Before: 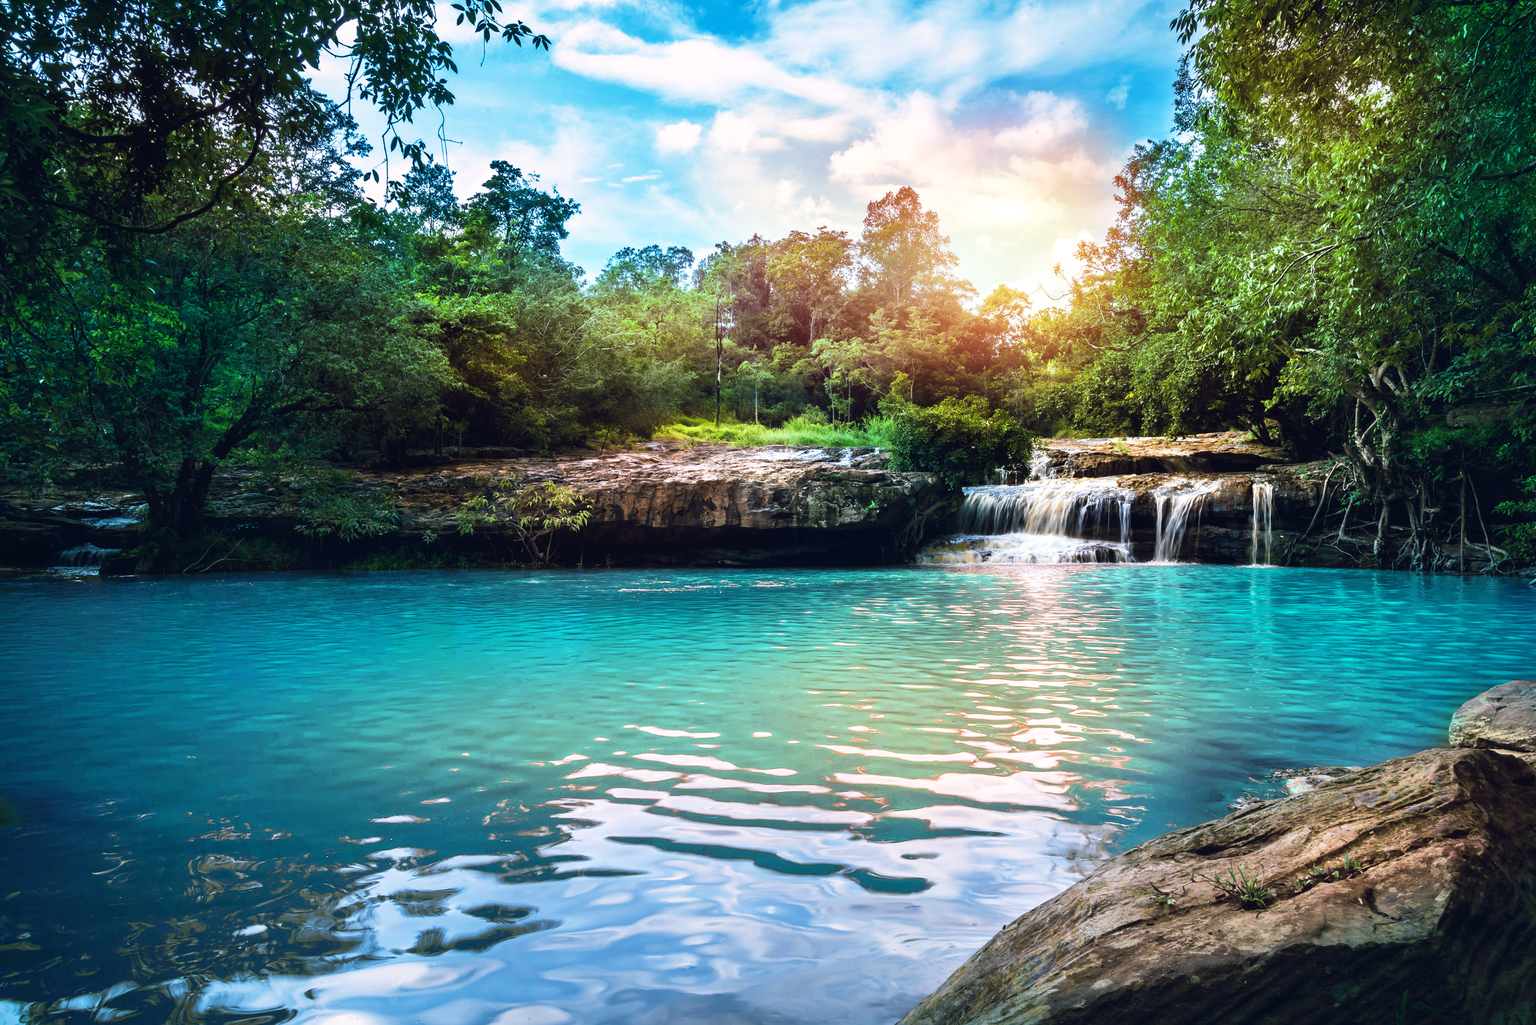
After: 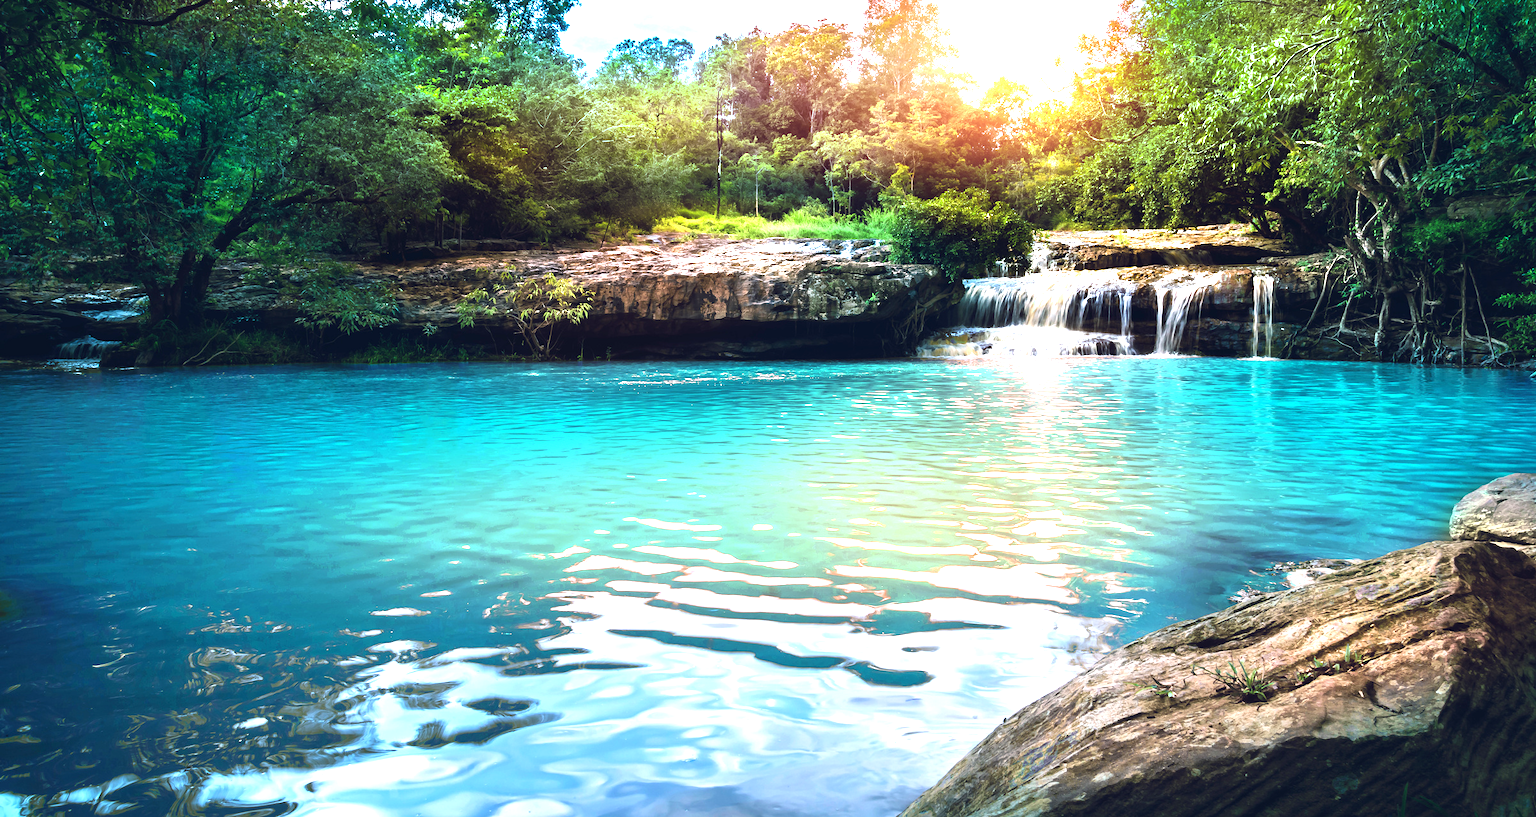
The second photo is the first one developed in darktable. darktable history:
crop and rotate: top 20.32%
exposure: exposure 0.942 EV, compensate highlight preservation false
